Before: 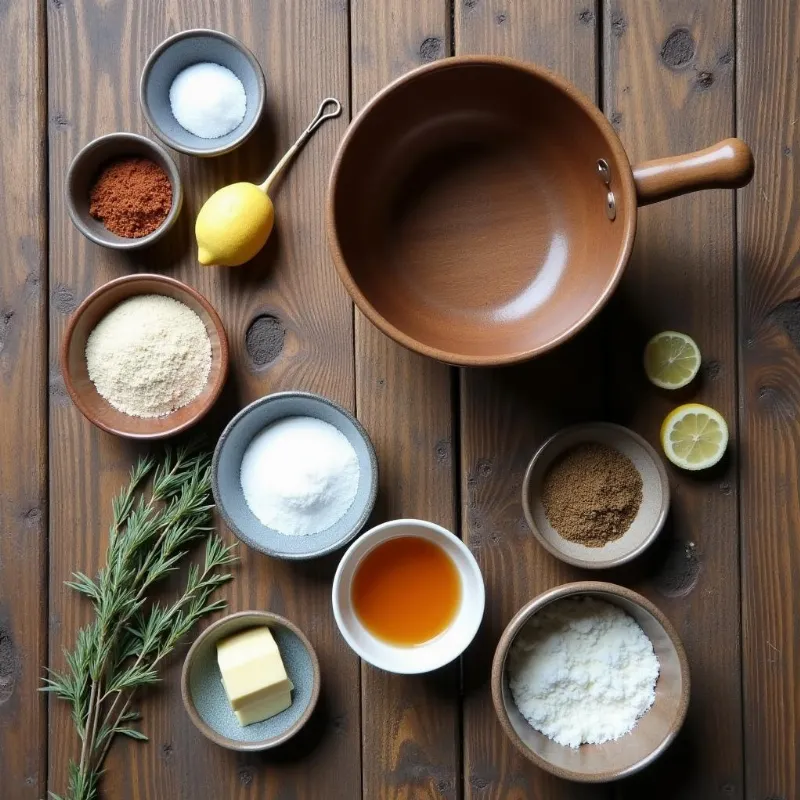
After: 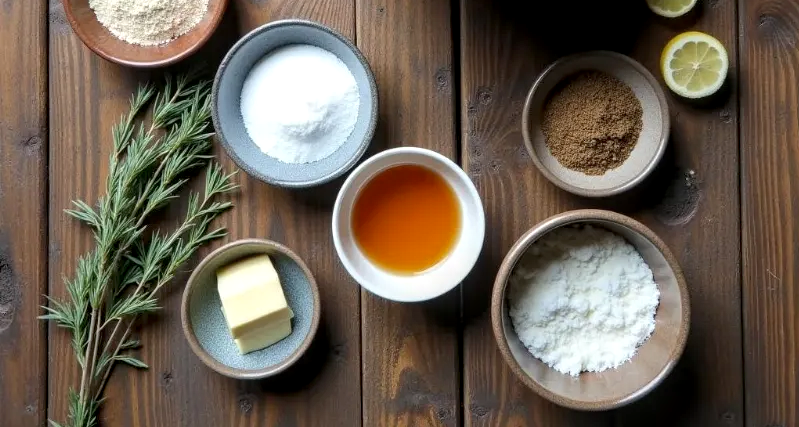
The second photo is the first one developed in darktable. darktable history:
crop and rotate: top 46.564%, right 0.109%
exposure: black level correction 0.002, exposure 0.146 EV, compensate exposure bias true, compensate highlight preservation false
local contrast: on, module defaults
